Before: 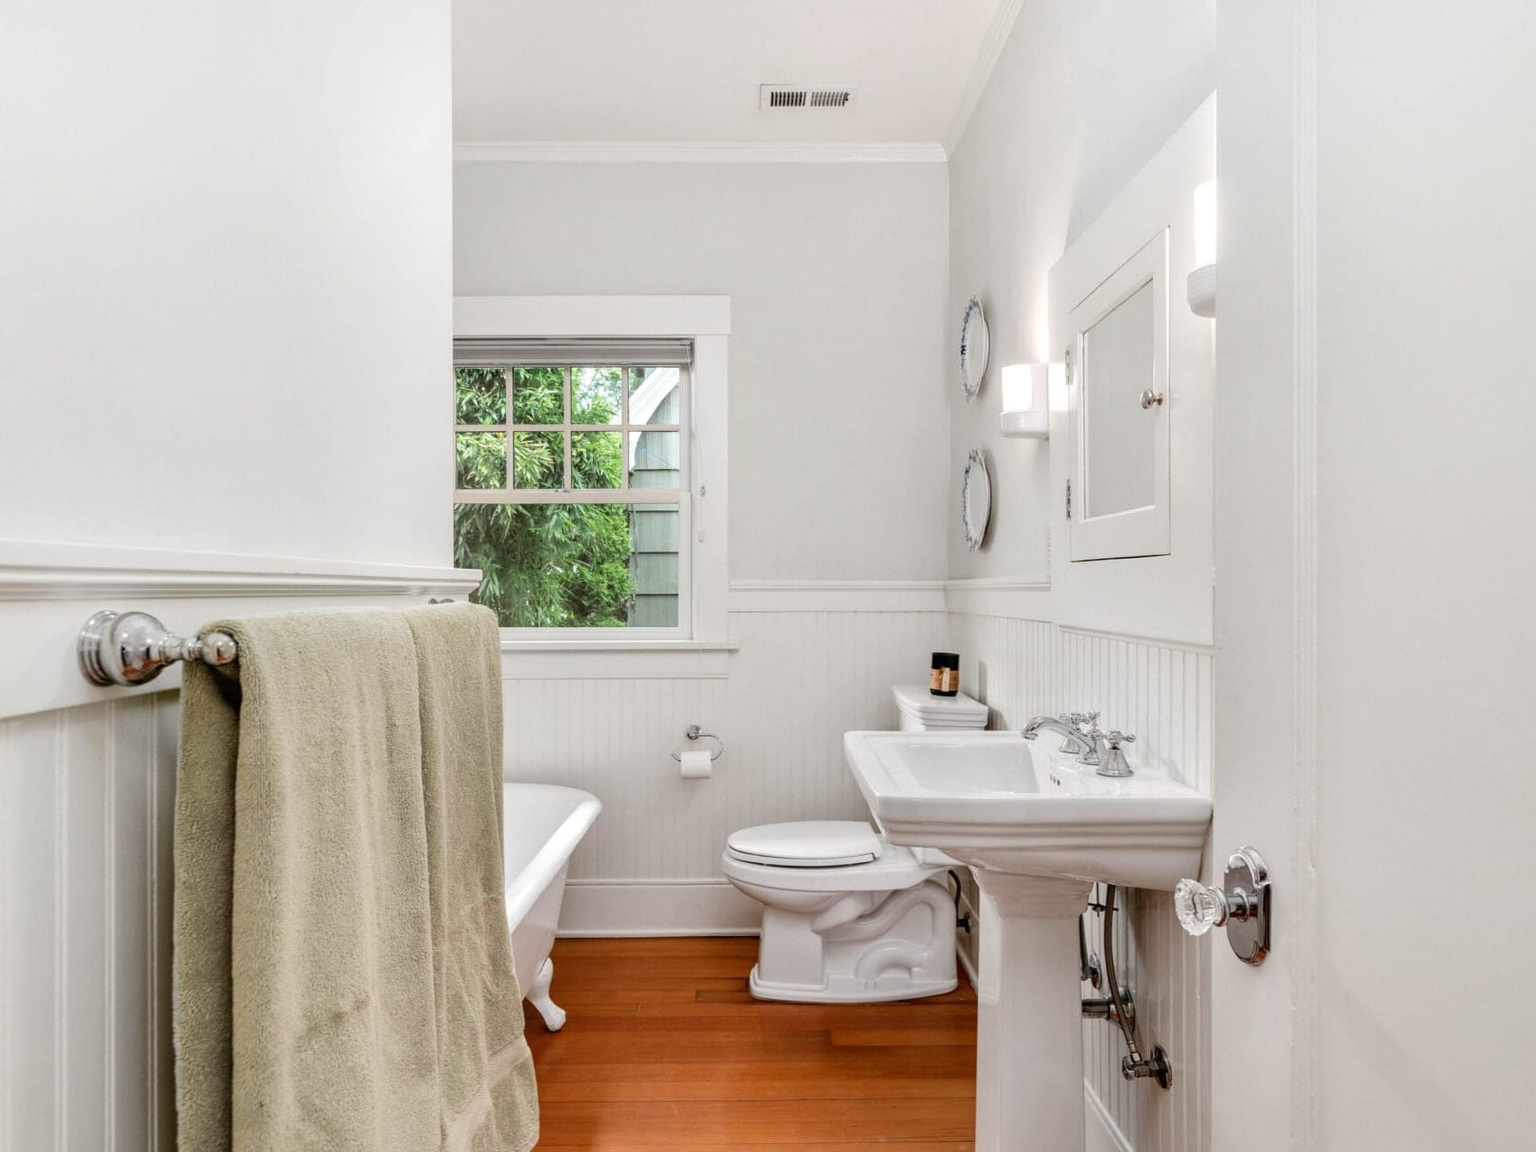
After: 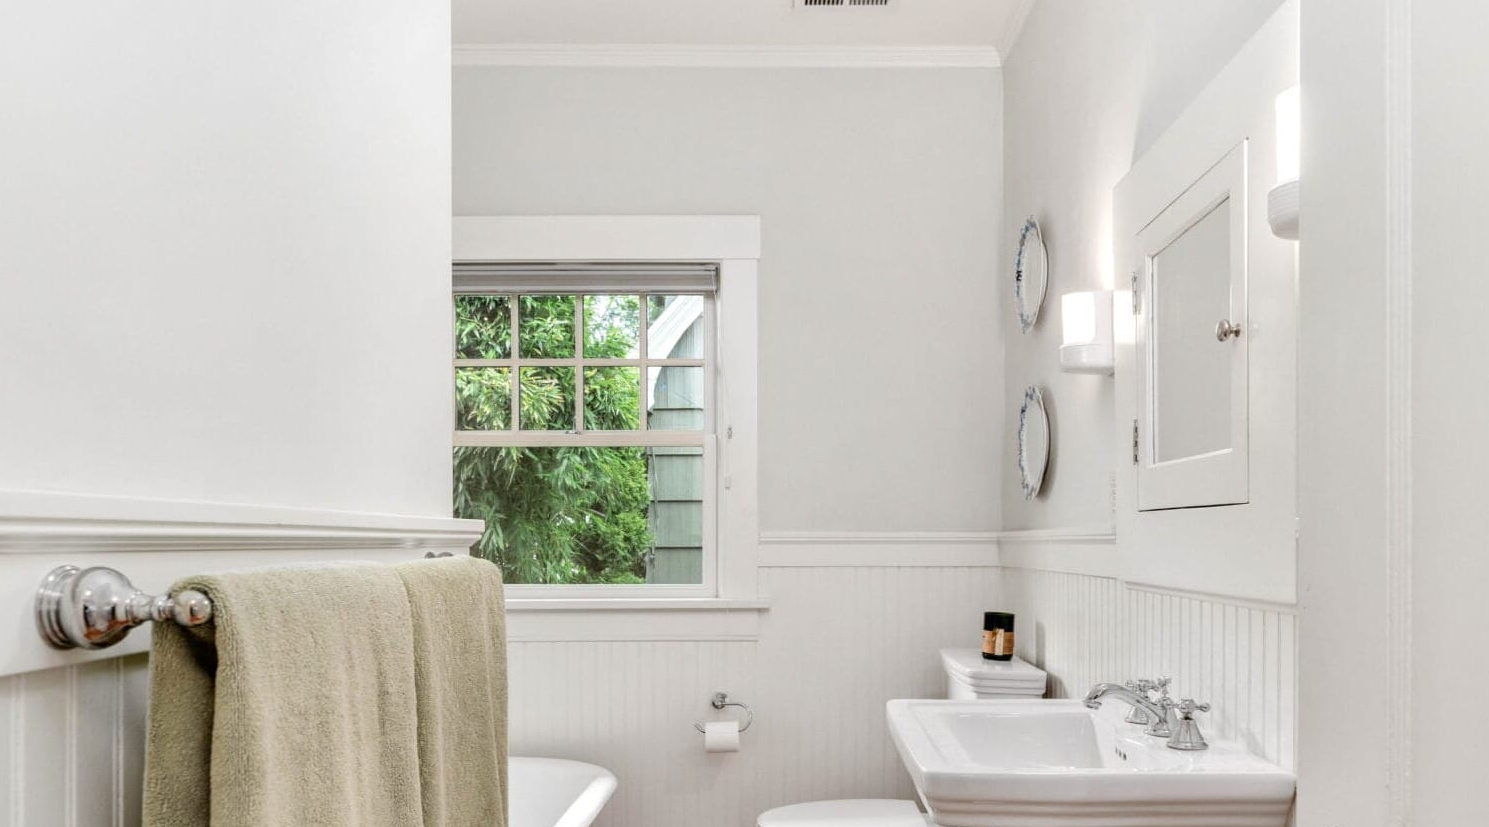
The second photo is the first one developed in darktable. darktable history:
crop: left 3.04%, top 8.874%, right 9.632%, bottom 26.51%
